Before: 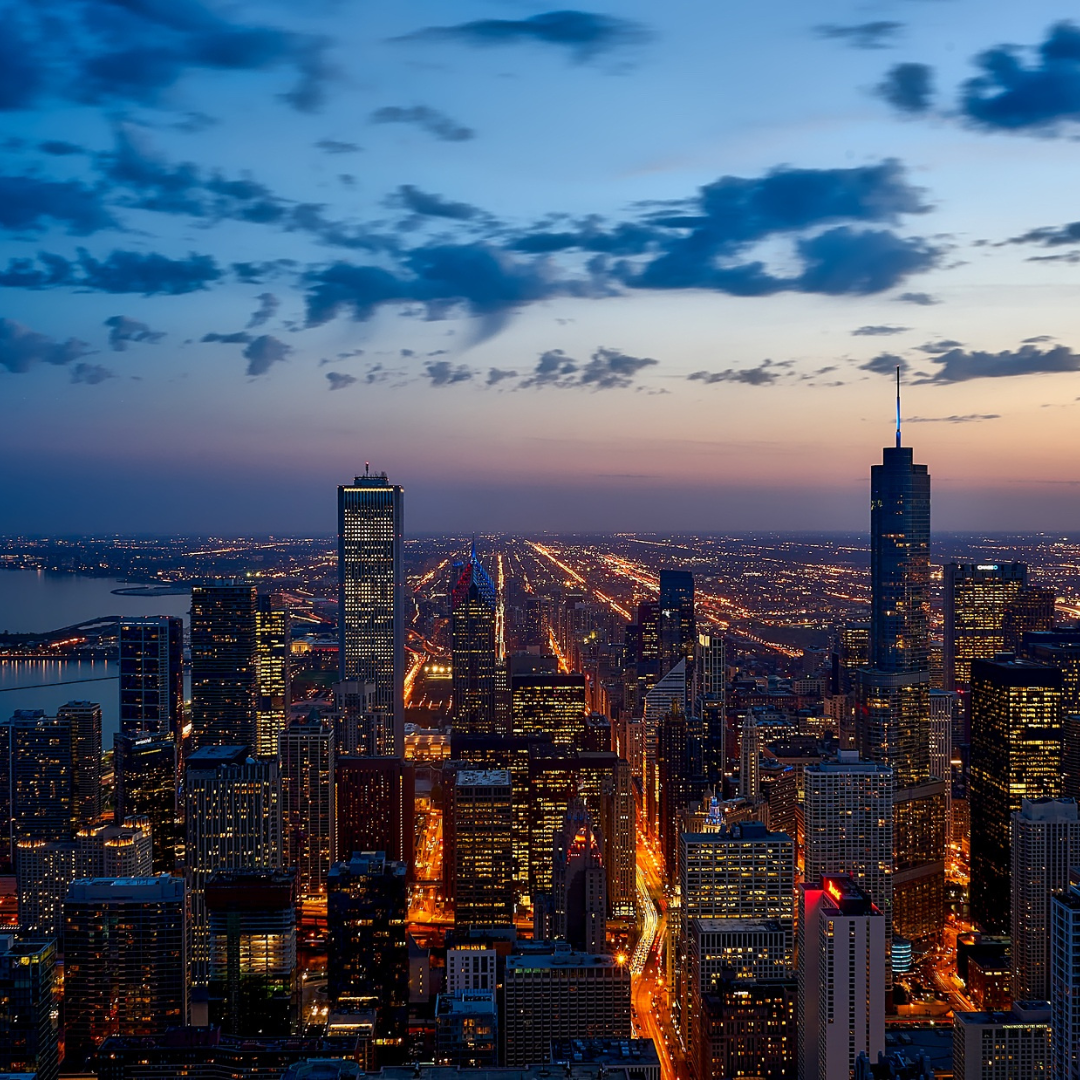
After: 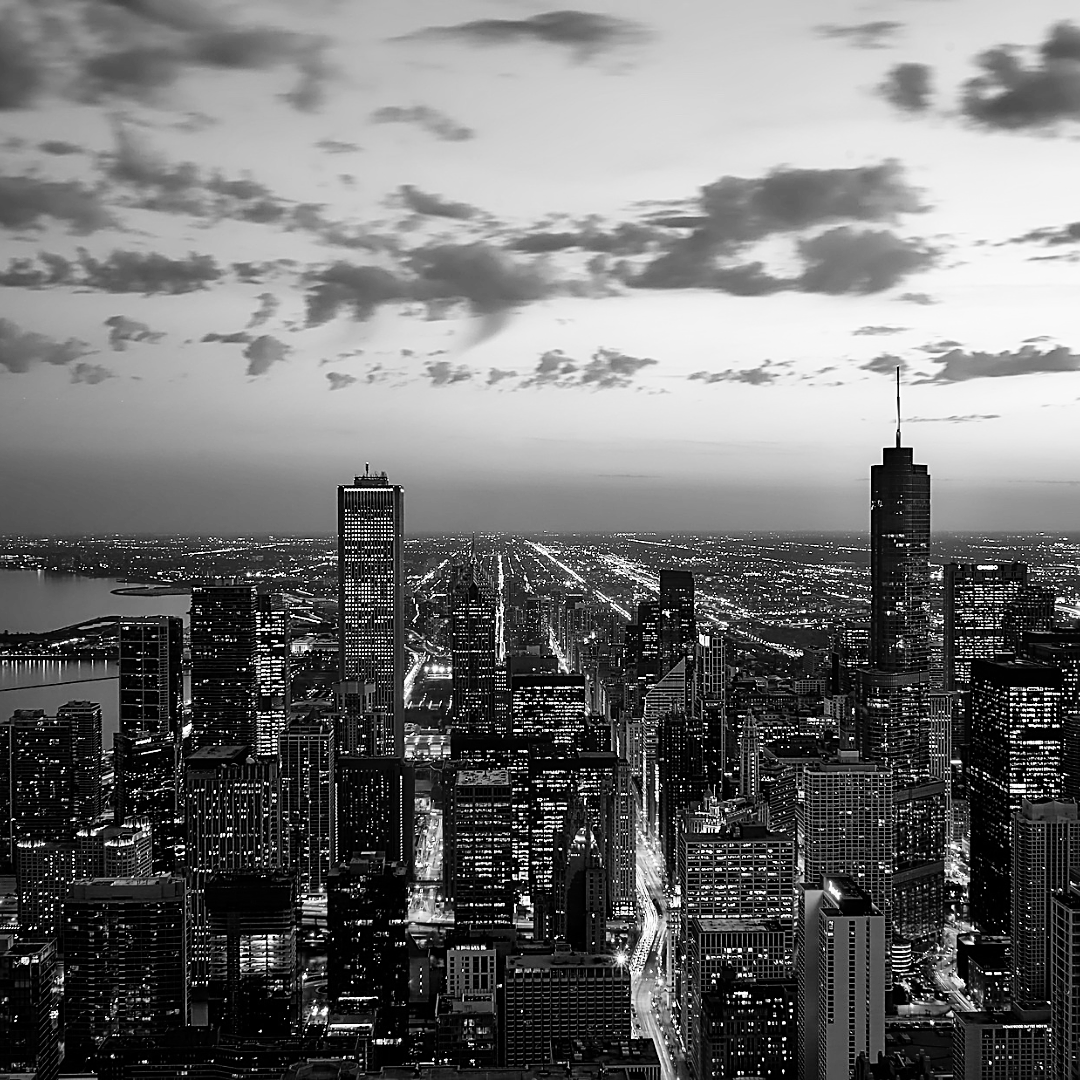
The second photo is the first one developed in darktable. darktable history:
sharpen: on, module defaults
base curve: curves: ch0 [(0, 0) (0.008, 0.007) (0.022, 0.029) (0.048, 0.089) (0.092, 0.197) (0.191, 0.399) (0.275, 0.534) (0.357, 0.65) (0.477, 0.78) (0.542, 0.833) (0.799, 0.973) (1, 1)], preserve colors none
color zones: curves: ch1 [(0, 0.292) (0.001, 0.292) (0.2, 0.264) (0.4, 0.248) (0.6, 0.248) (0.8, 0.264) (0.999, 0.292) (1, 0.292)]
monochrome: on, module defaults
